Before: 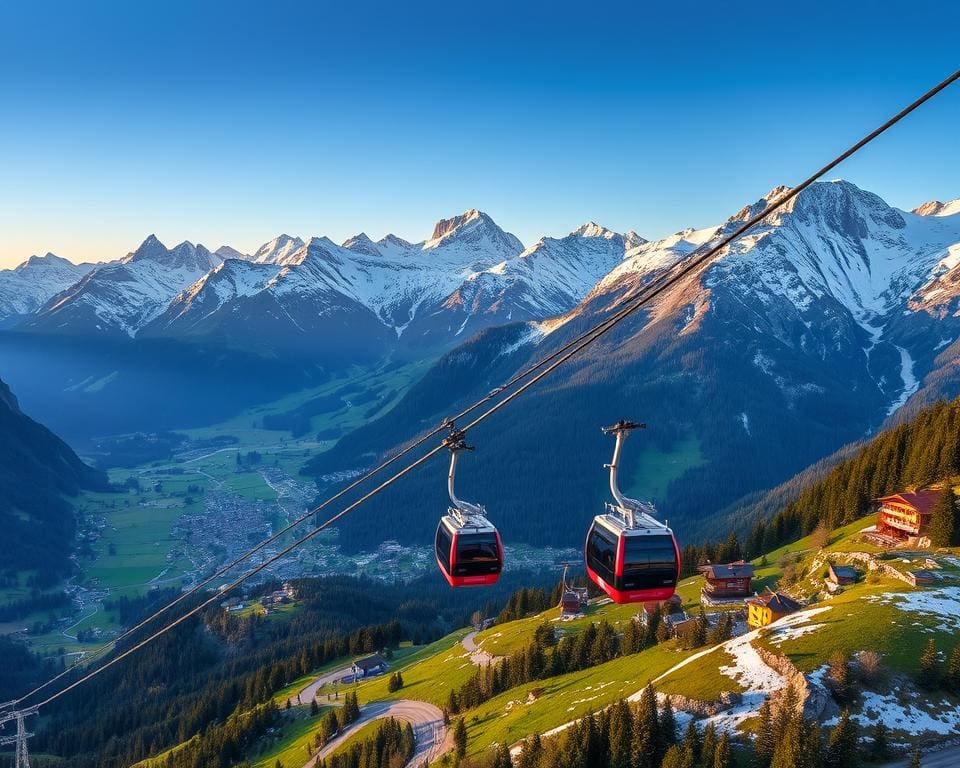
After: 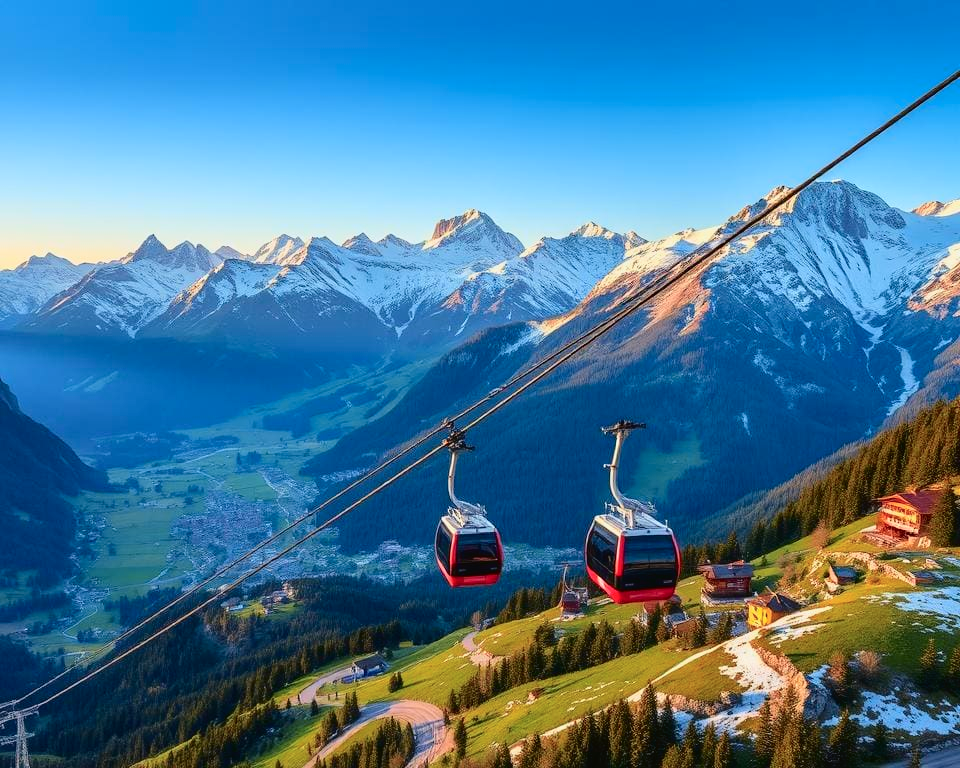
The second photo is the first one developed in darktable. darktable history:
tone curve: curves: ch0 [(0, 0.021) (0.049, 0.044) (0.152, 0.14) (0.328, 0.377) (0.473, 0.543) (0.641, 0.705) (0.868, 0.887) (1, 0.969)]; ch1 [(0, 0) (0.322, 0.328) (0.43, 0.425) (0.474, 0.466) (0.502, 0.503) (0.522, 0.526) (0.564, 0.591) (0.602, 0.632) (0.677, 0.701) (0.859, 0.885) (1, 1)]; ch2 [(0, 0) (0.33, 0.301) (0.447, 0.44) (0.487, 0.496) (0.502, 0.516) (0.535, 0.554) (0.565, 0.598) (0.618, 0.629) (1, 1)], color space Lab, independent channels, preserve colors none
